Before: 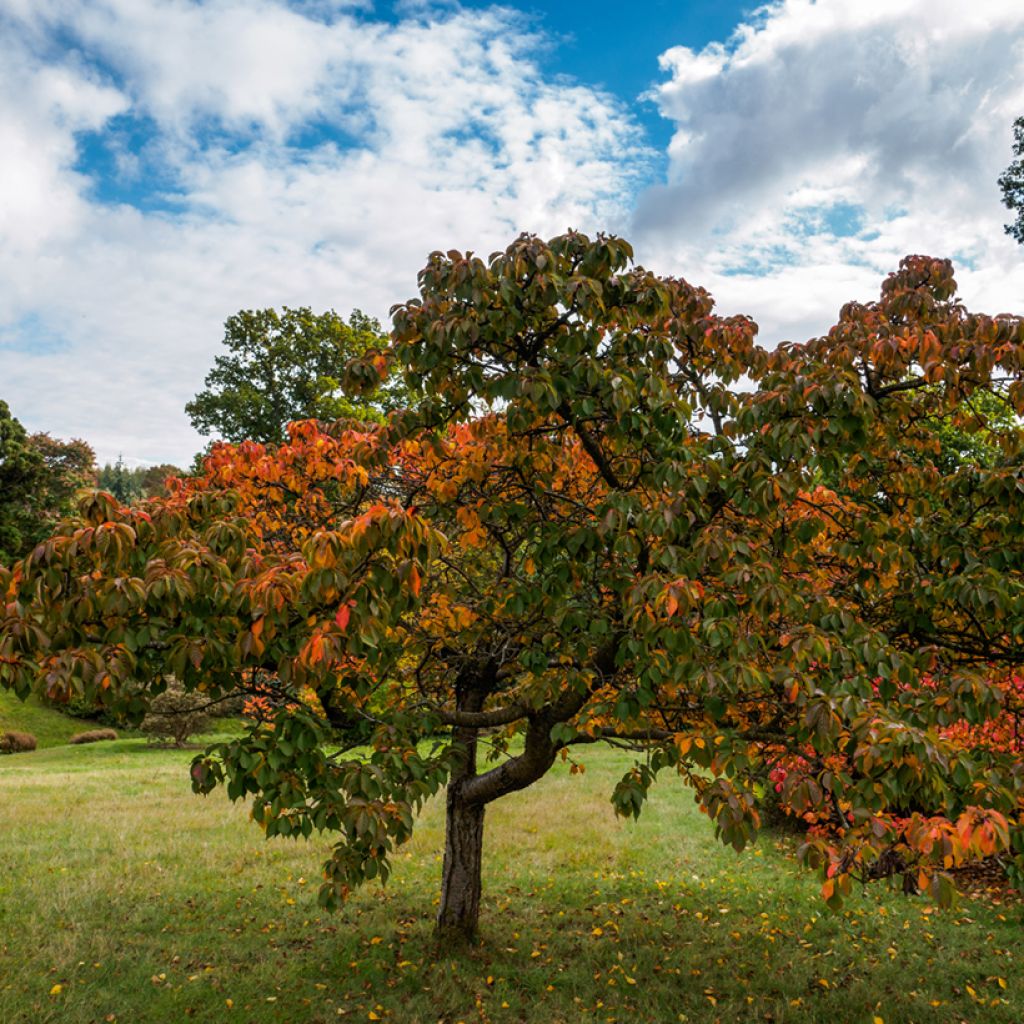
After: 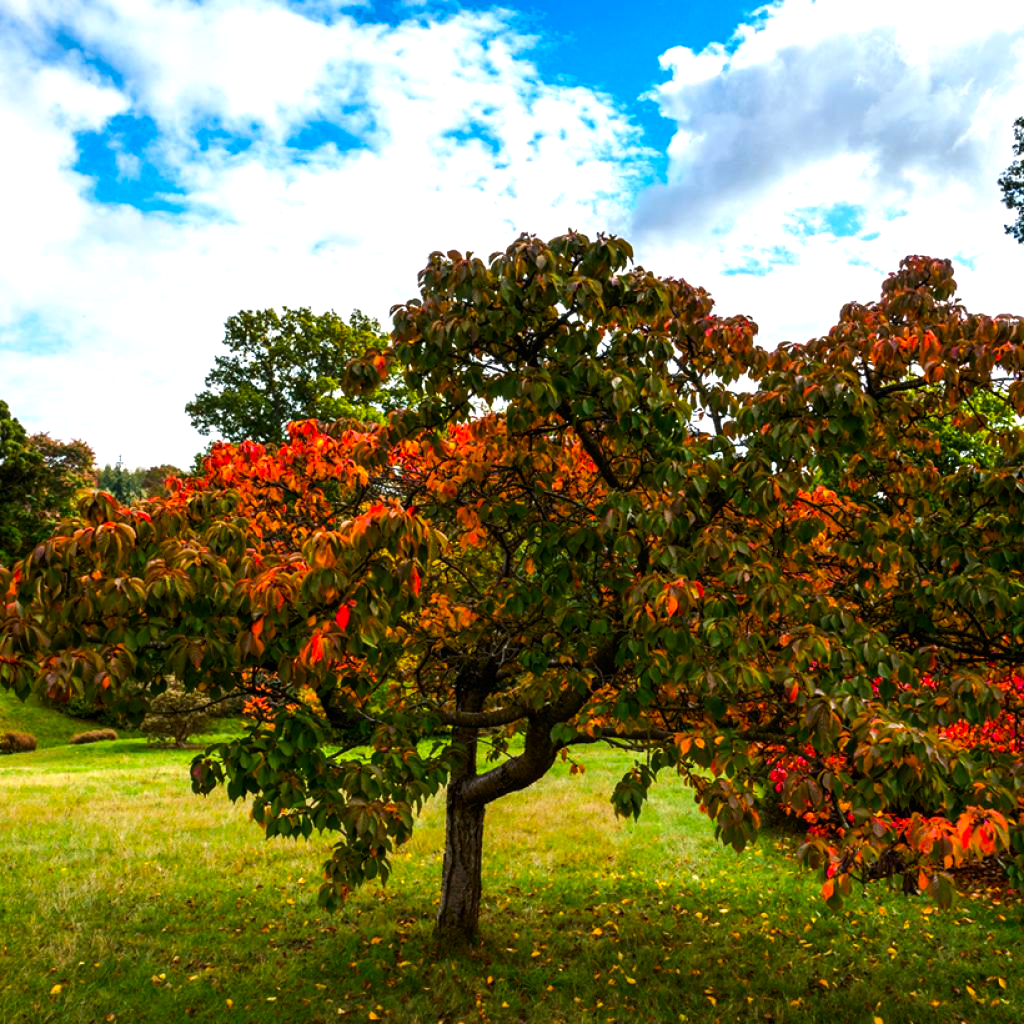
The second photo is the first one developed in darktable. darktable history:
contrast brightness saturation: saturation 0.501
tone equalizer: -8 EV -0.741 EV, -7 EV -0.718 EV, -6 EV -0.594 EV, -5 EV -0.367 EV, -3 EV 0.383 EV, -2 EV 0.6 EV, -1 EV 0.699 EV, +0 EV 0.755 EV, edges refinement/feathering 500, mask exposure compensation -1.57 EV, preserve details no
